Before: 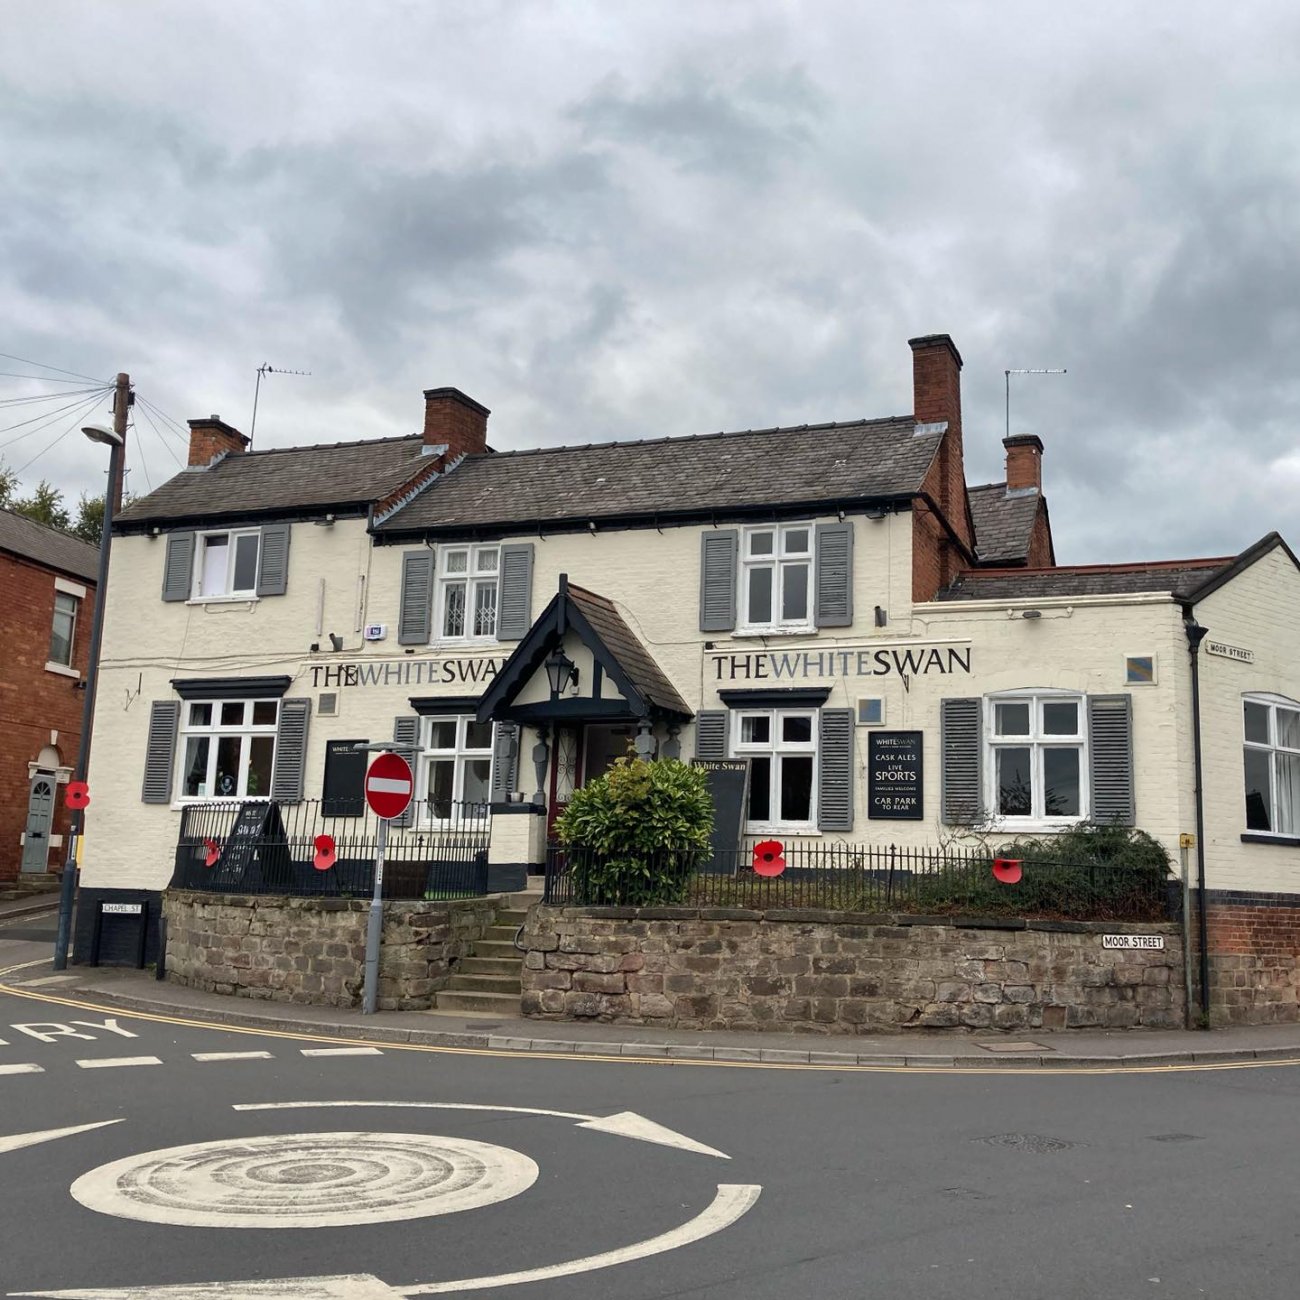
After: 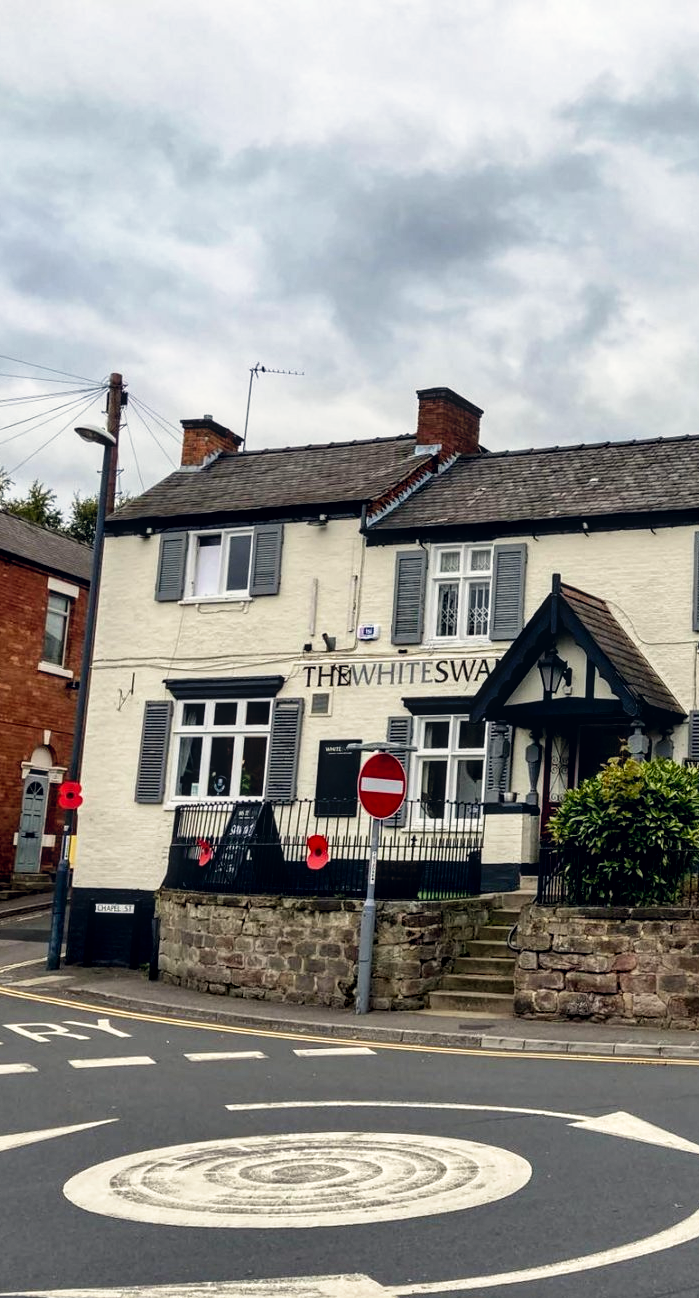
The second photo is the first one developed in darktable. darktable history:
local contrast: on, module defaults
crop: left 0.587%, right 45.588%, bottom 0.086%
color correction: highlights a* 0.207, highlights b* 2.7, shadows a* -0.874, shadows b* -4.78
filmic rgb: black relative exposure -8.7 EV, white relative exposure 2.7 EV, threshold 3 EV, target black luminance 0%, hardness 6.25, latitude 76.53%, contrast 1.326, shadows ↔ highlights balance -0.349%, preserve chrominance no, color science v4 (2020), enable highlight reconstruction true
